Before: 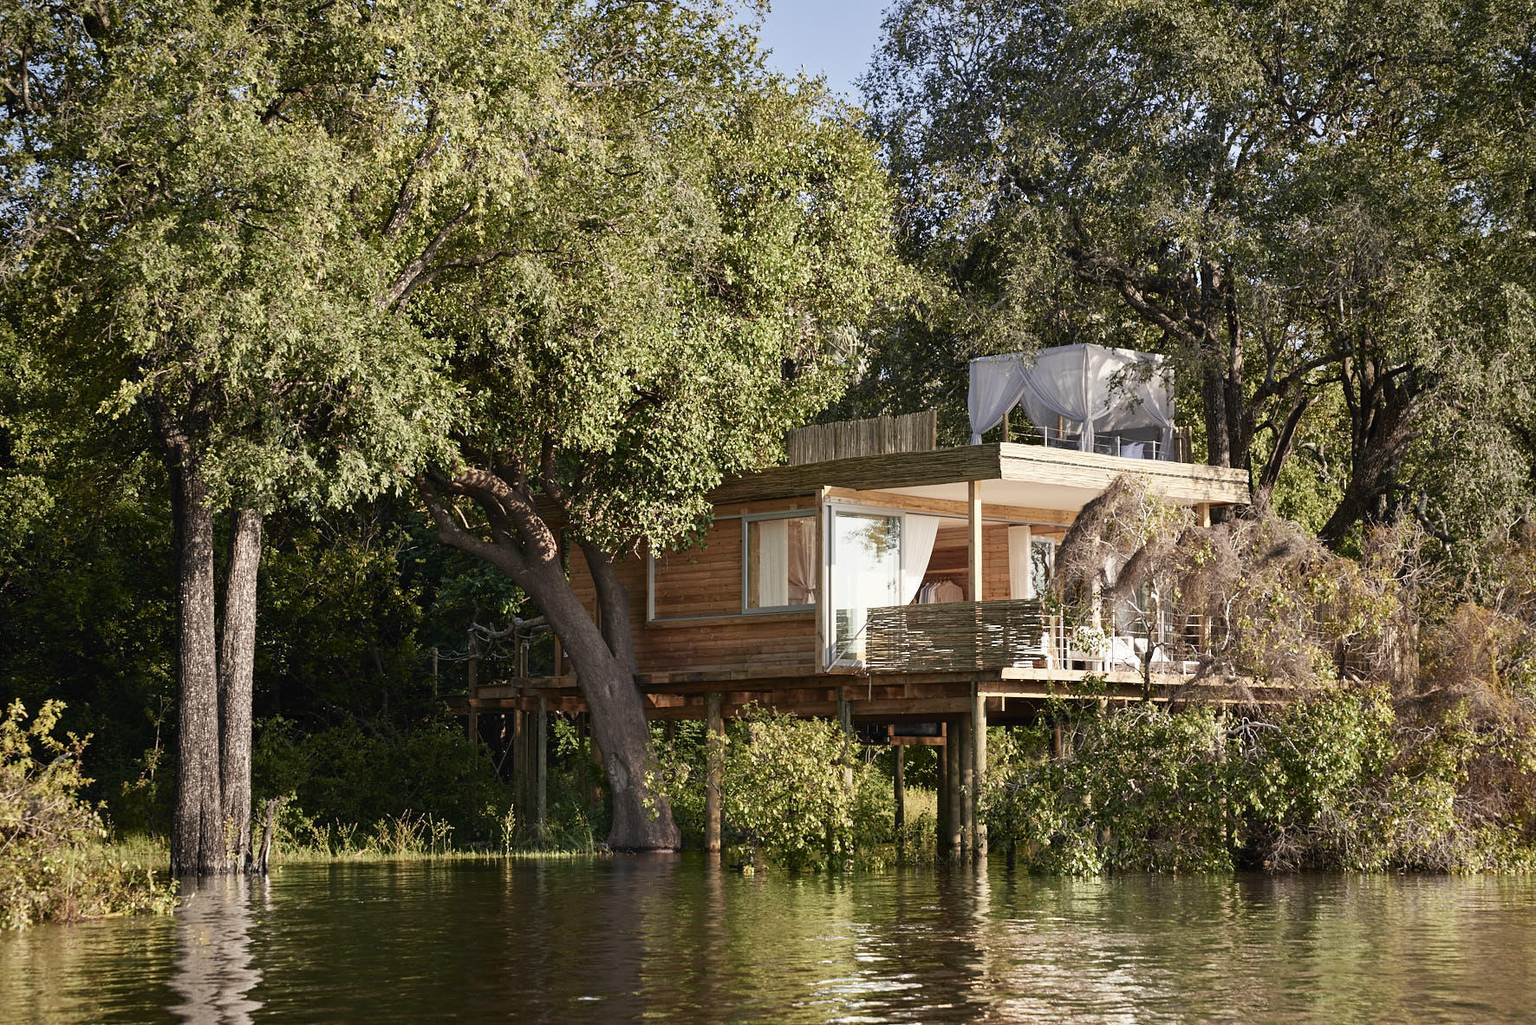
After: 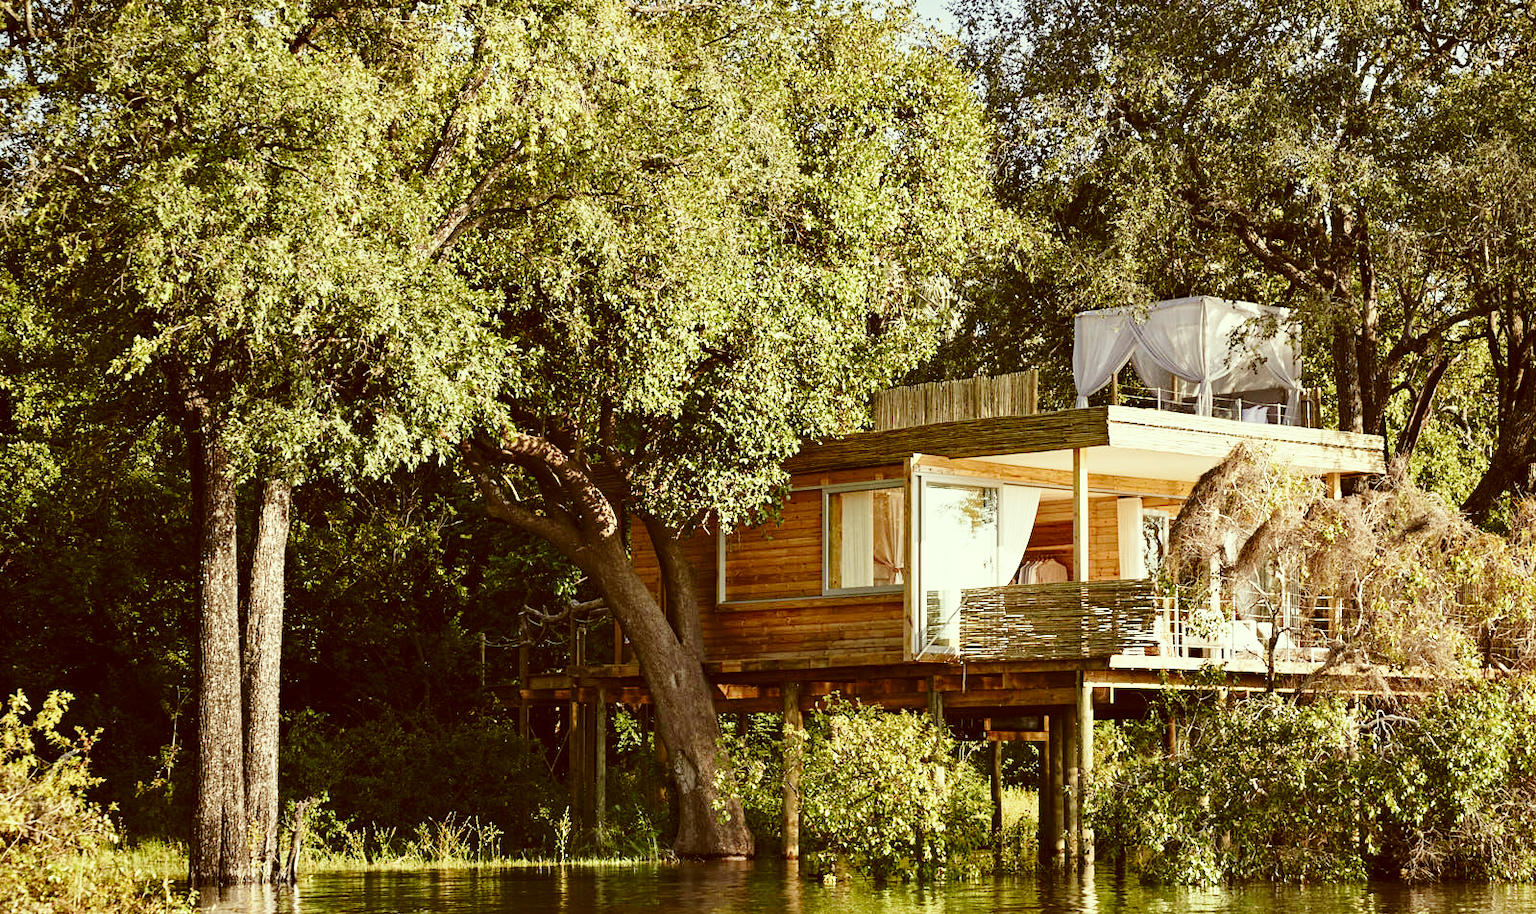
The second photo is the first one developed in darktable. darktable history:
crop: top 7.49%, right 9.717%, bottom 11.943%
color correction: highlights a* -5.94, highlights b* 9.48, shadows a* 10.12, shadows b* 23.94
base curve: curves: ch0 [(0, 0) (0.028, 0.03) (0.121, 0.232) (0.46, 0.748) (0.859, 0.968) (1, 1)], preserve colors none
haze removal: compatibility mode true, adaptive false
